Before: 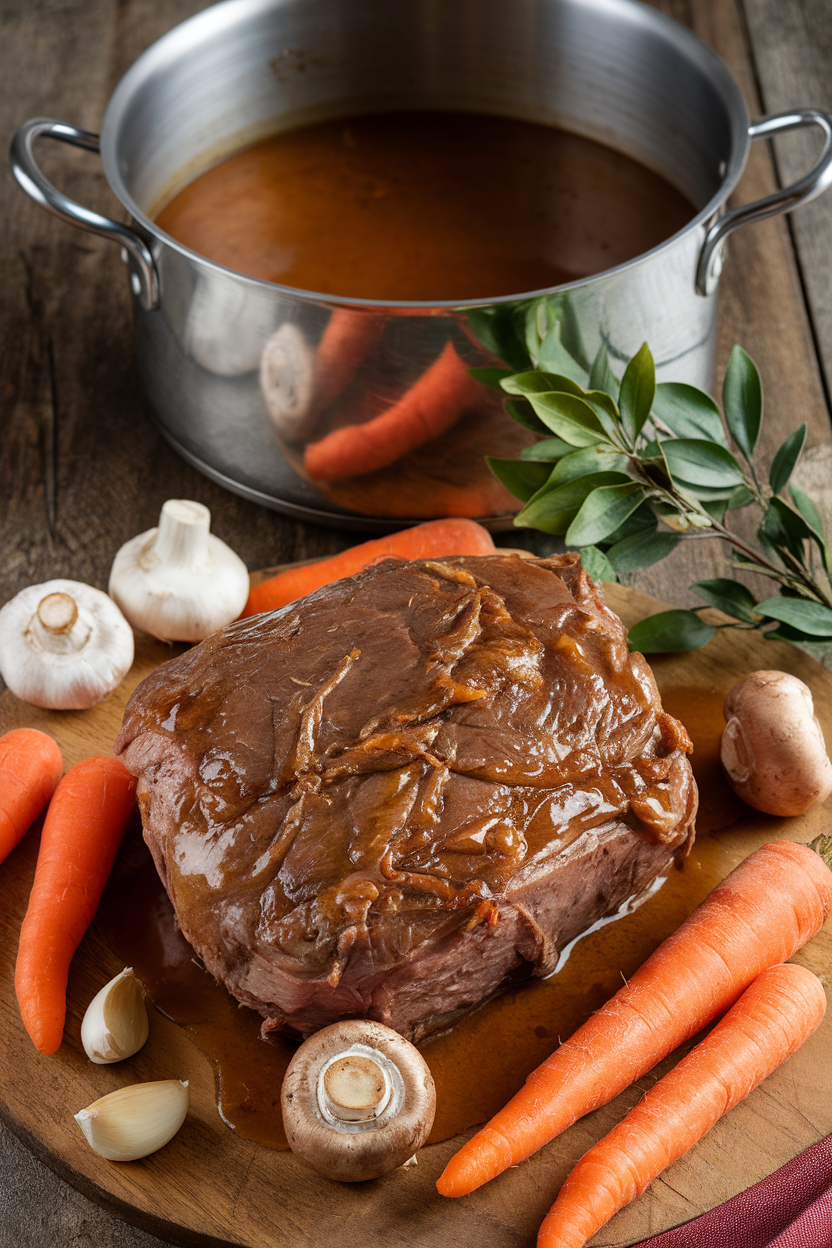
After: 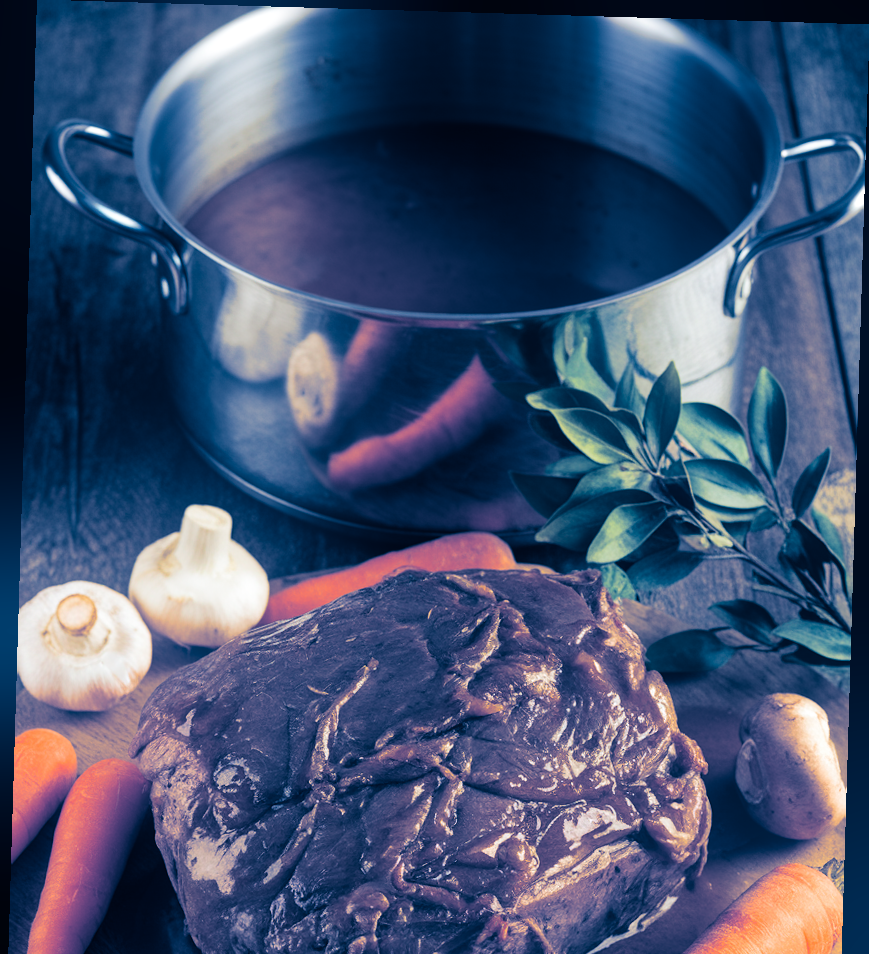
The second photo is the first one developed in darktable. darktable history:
exposure: black level correction -0.001, exposure 0.08 EV, compensate highlight preservation false
split-toning: shadows › hue 226.8°, shadows › saturation 1, highlights › saturation 0, balance -61.41
bloom: on, module defaults
velvia: strength 30%
crop: bottom 24.988%
rotate and perspective: rotation 1.72°, automatic cropping off
